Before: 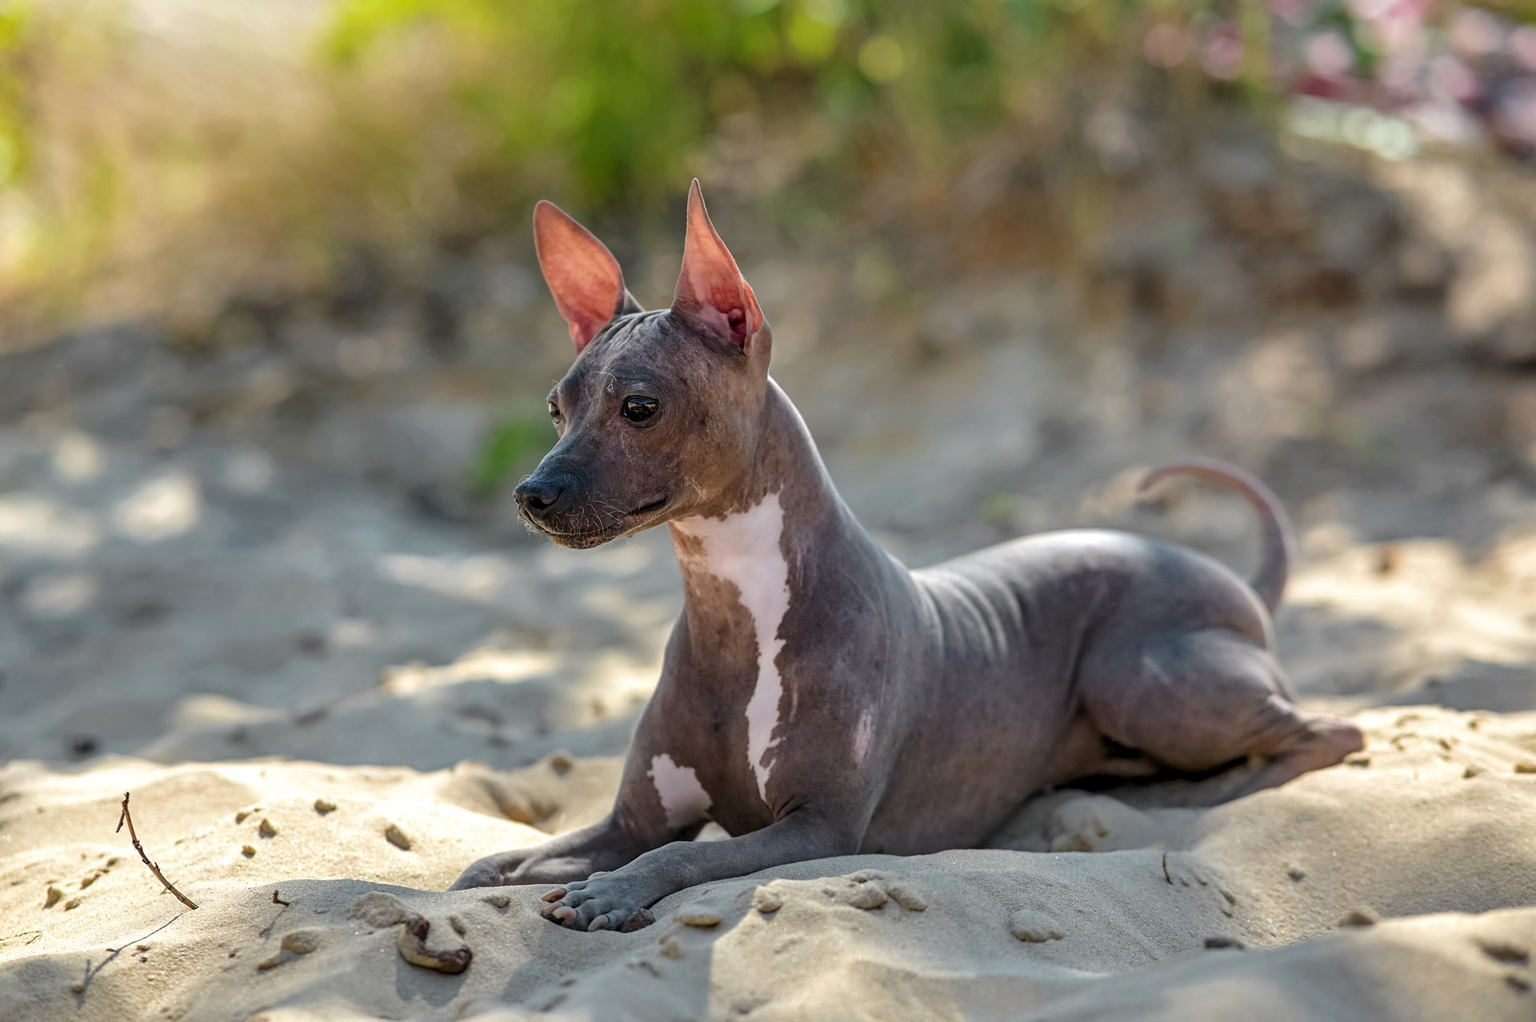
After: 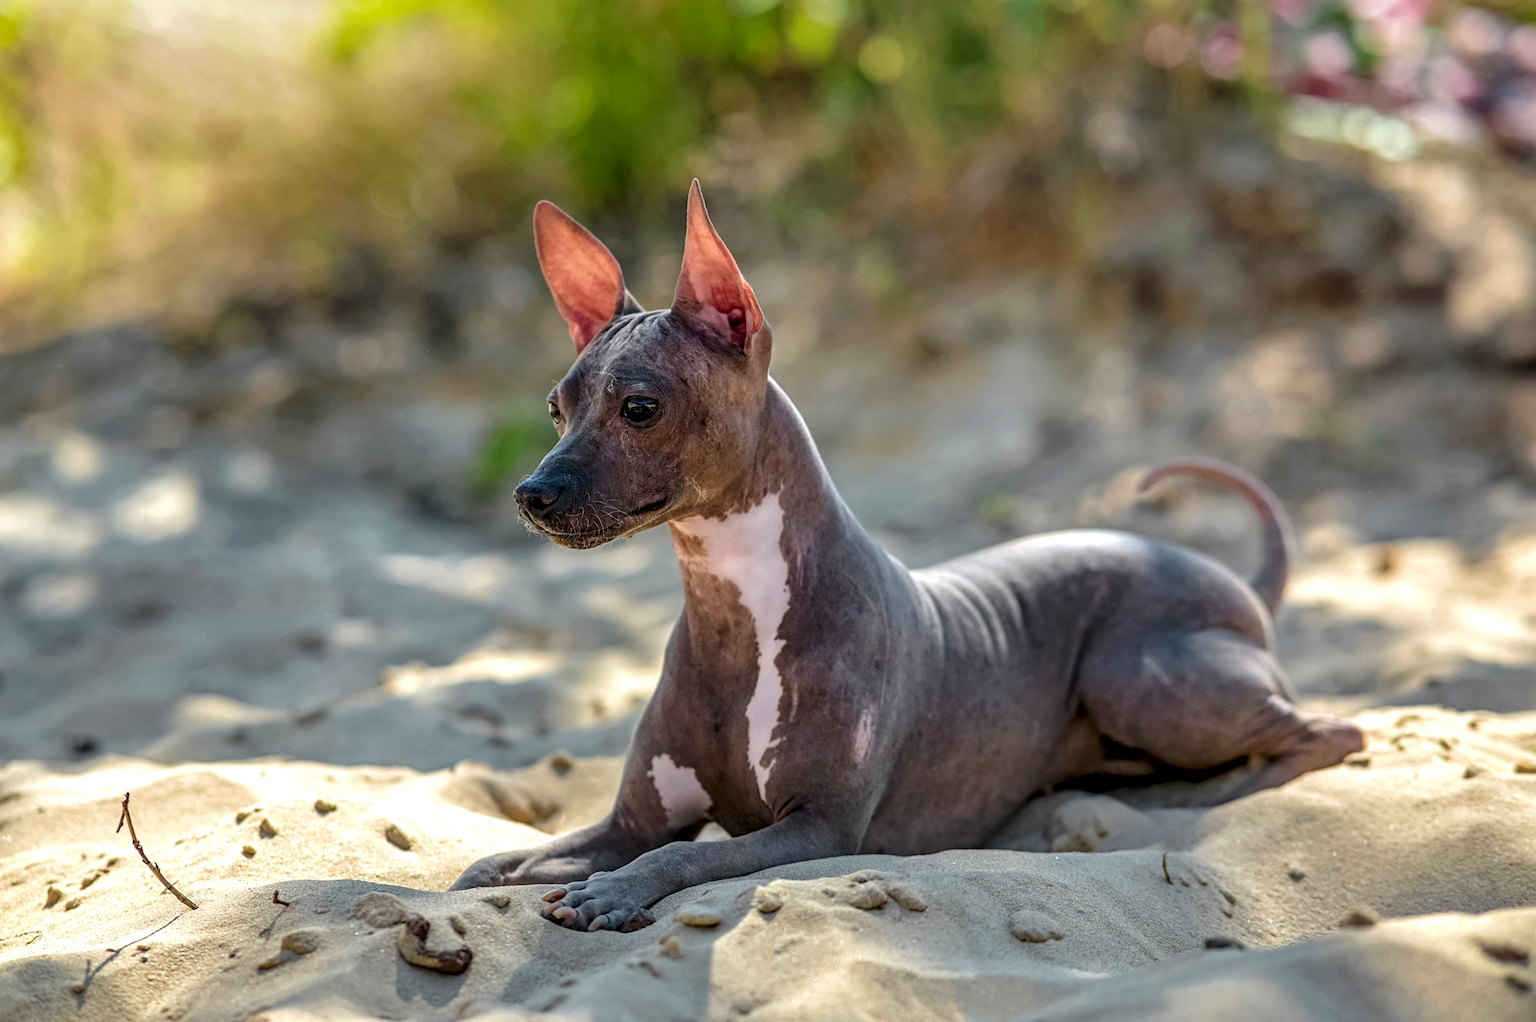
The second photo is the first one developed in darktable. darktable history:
local contrast: detail 130%
velvia: strength 15%
color correction: saturation 1.1
